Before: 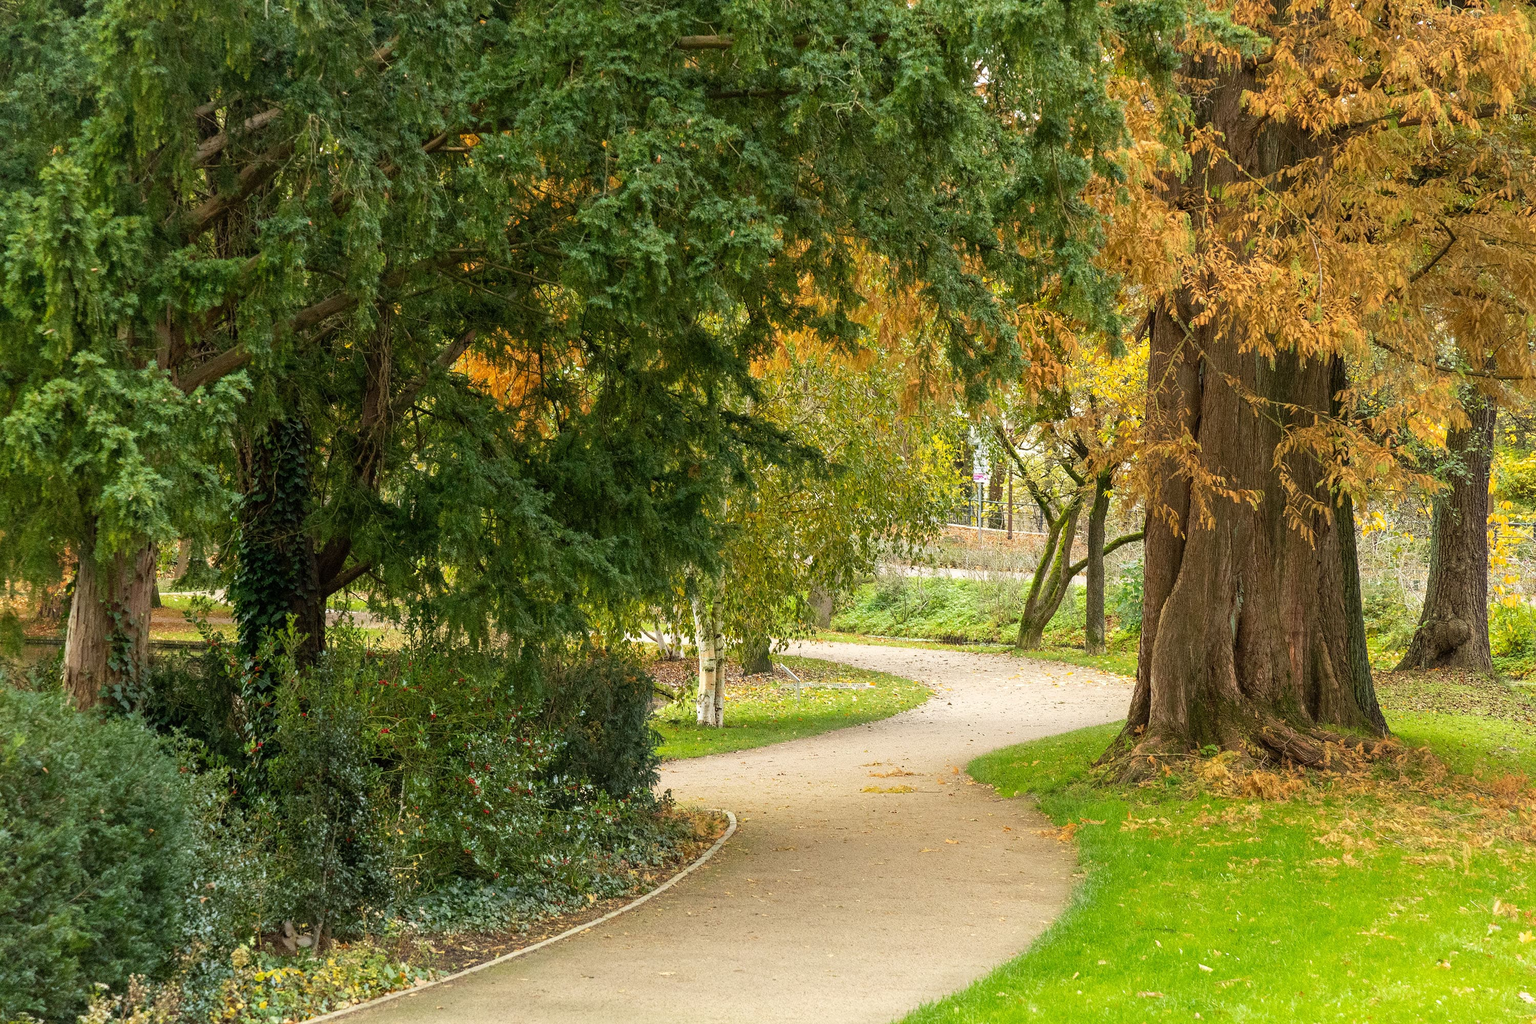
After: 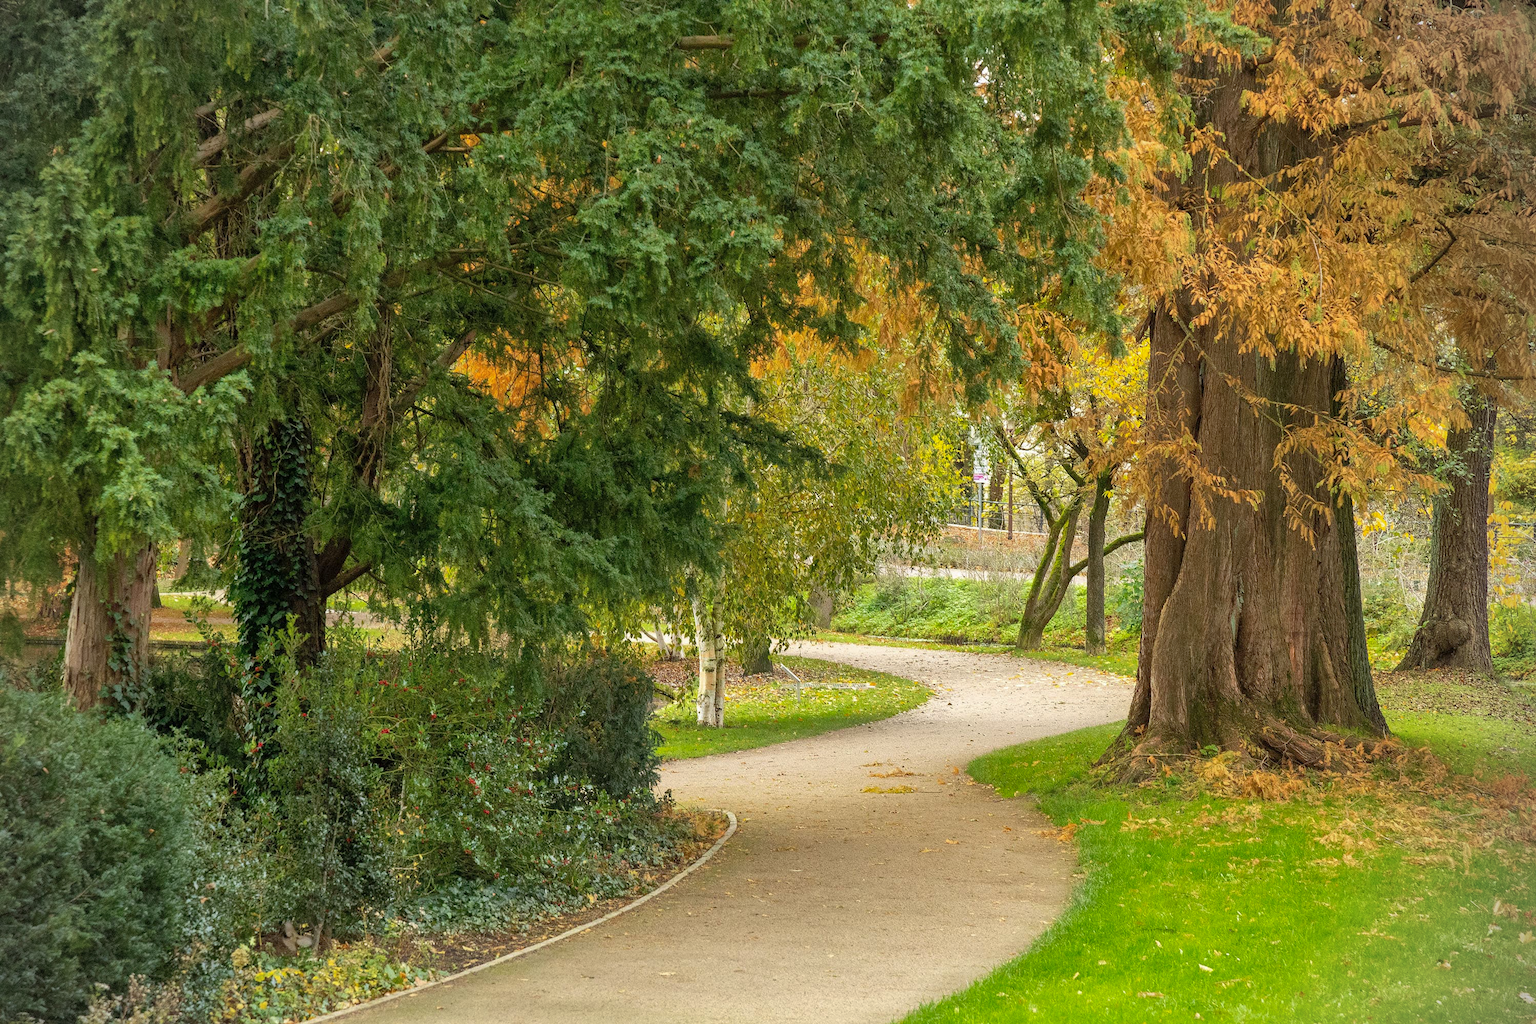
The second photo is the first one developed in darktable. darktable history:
vignetting: dithering 8-bit output
shadows and highlights: on, module defaults
